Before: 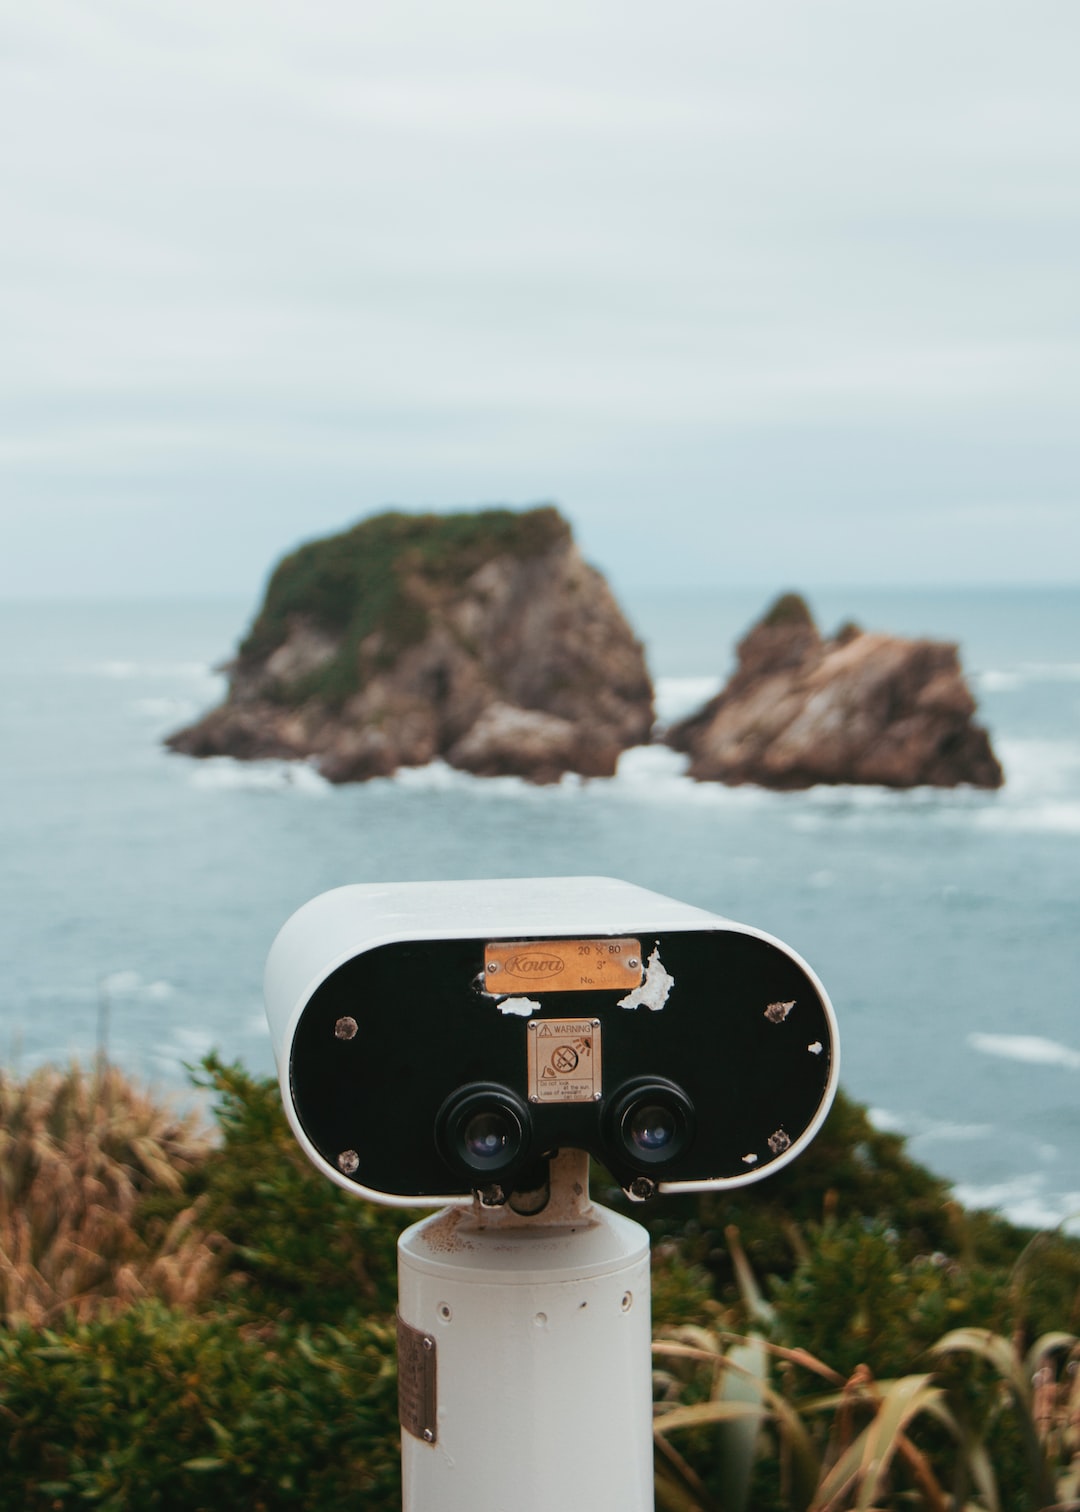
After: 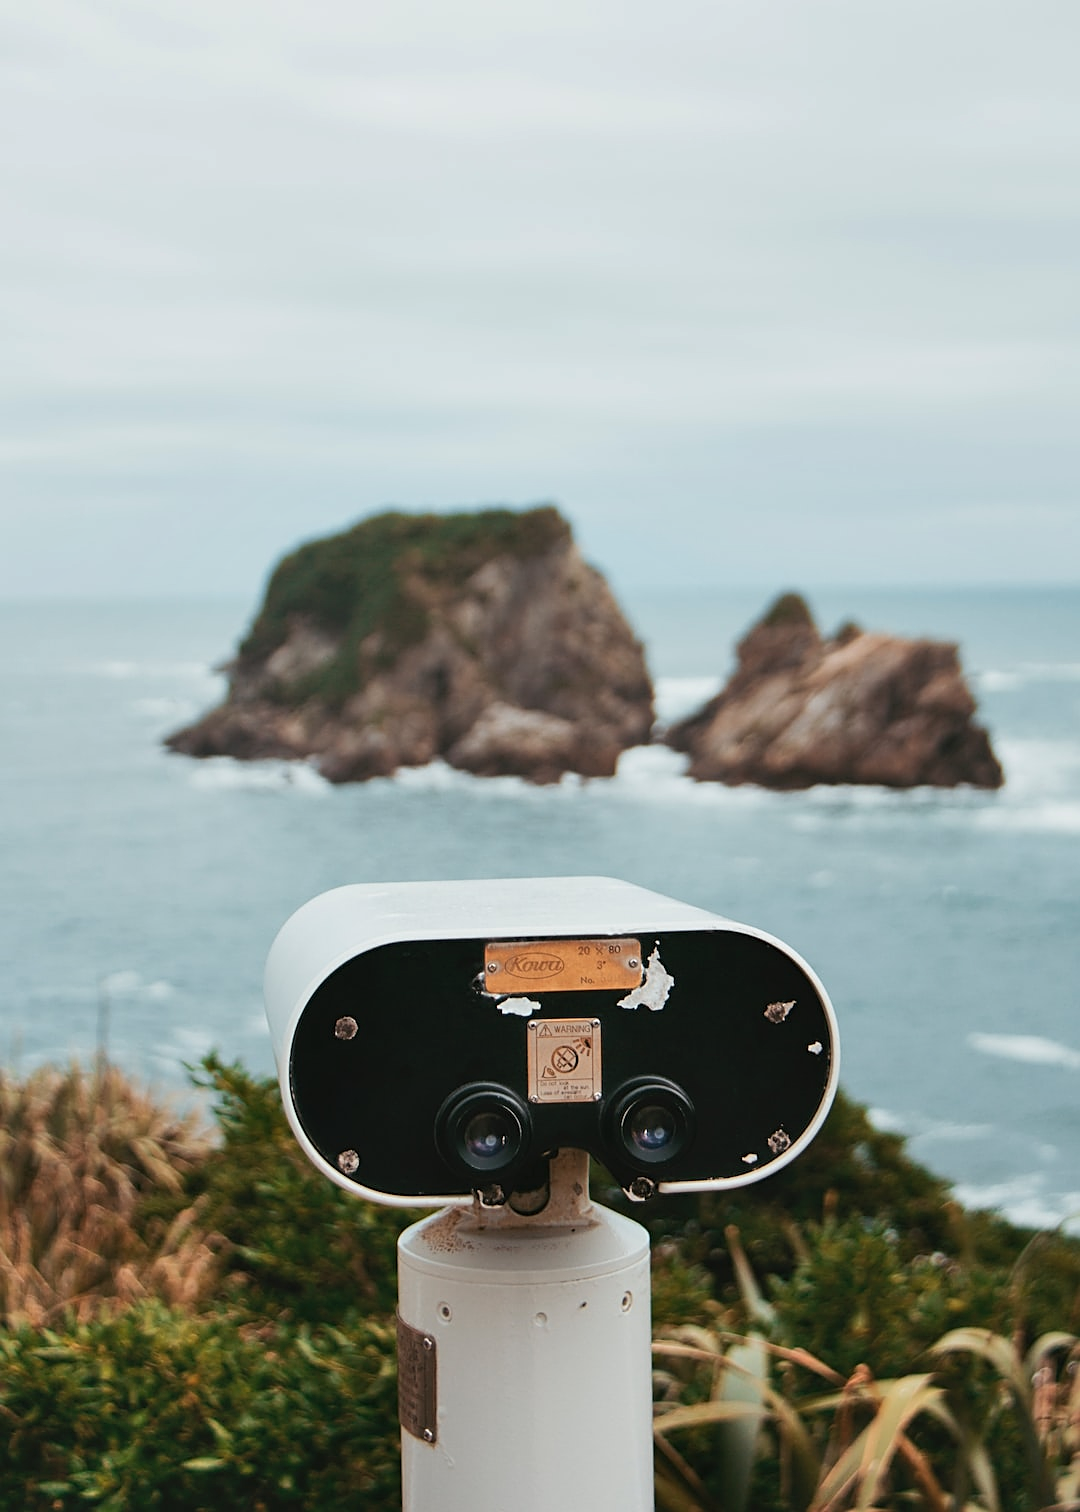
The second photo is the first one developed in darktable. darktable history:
contrast brightness saturation: contrast 0.05
shadows and highlights: shadows 52.34, highlights -28.23, soften with gaussian
sharpen: on, module defaults
